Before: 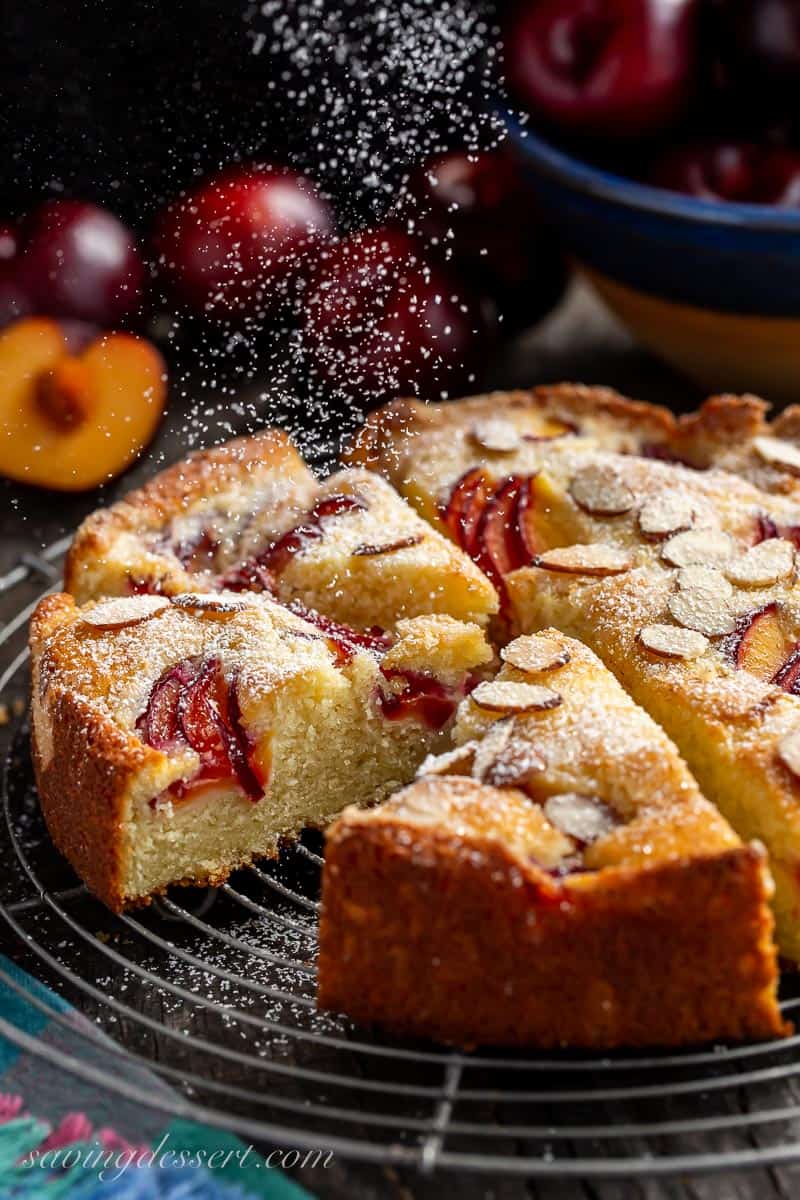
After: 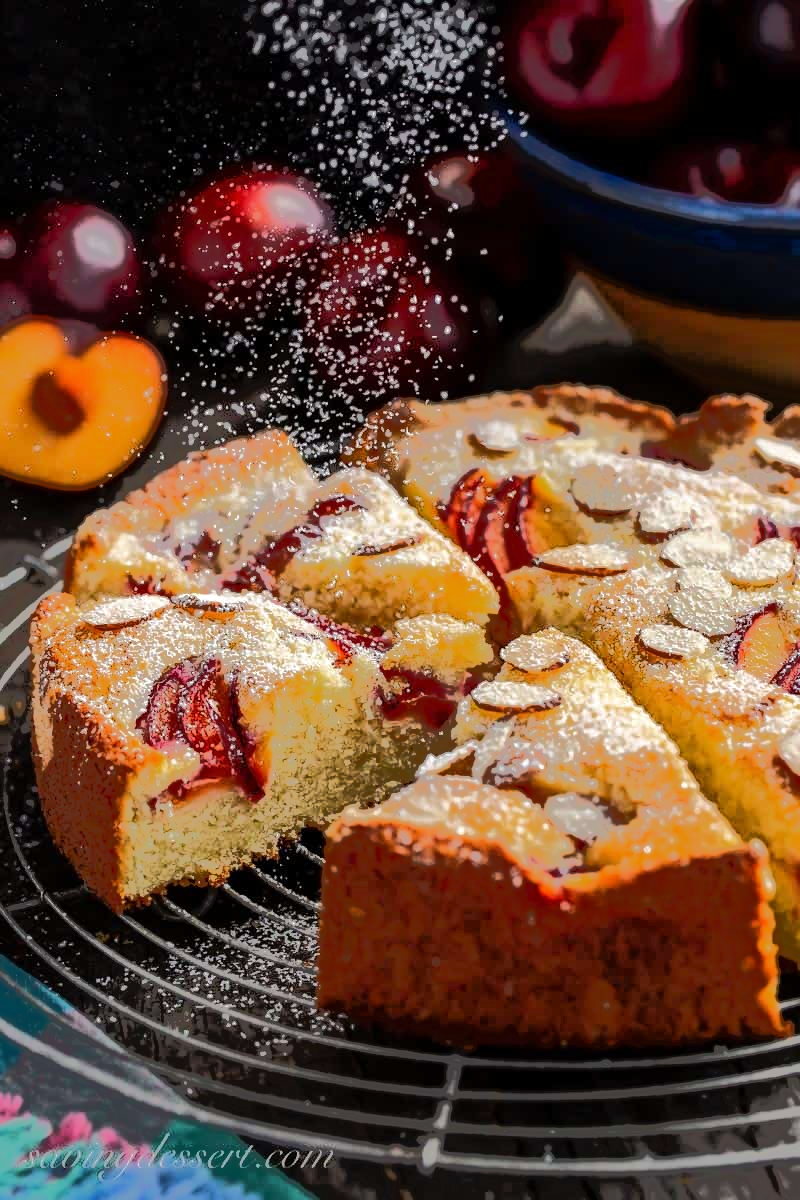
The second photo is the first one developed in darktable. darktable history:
tone equalizer: -7 EV -0.629 EV, -6 EV 0.981 EV, -5 EV -0.452 EV, -4 EV 0.451 EV, -3 EV 0.443 EV, -2 EV 0.121 EV, -1 EV -0.162 EV, +0 EV -0.365 EV, edges refinement/feathering 500, mask exposure compensation -1.57 EV, preserve details no
